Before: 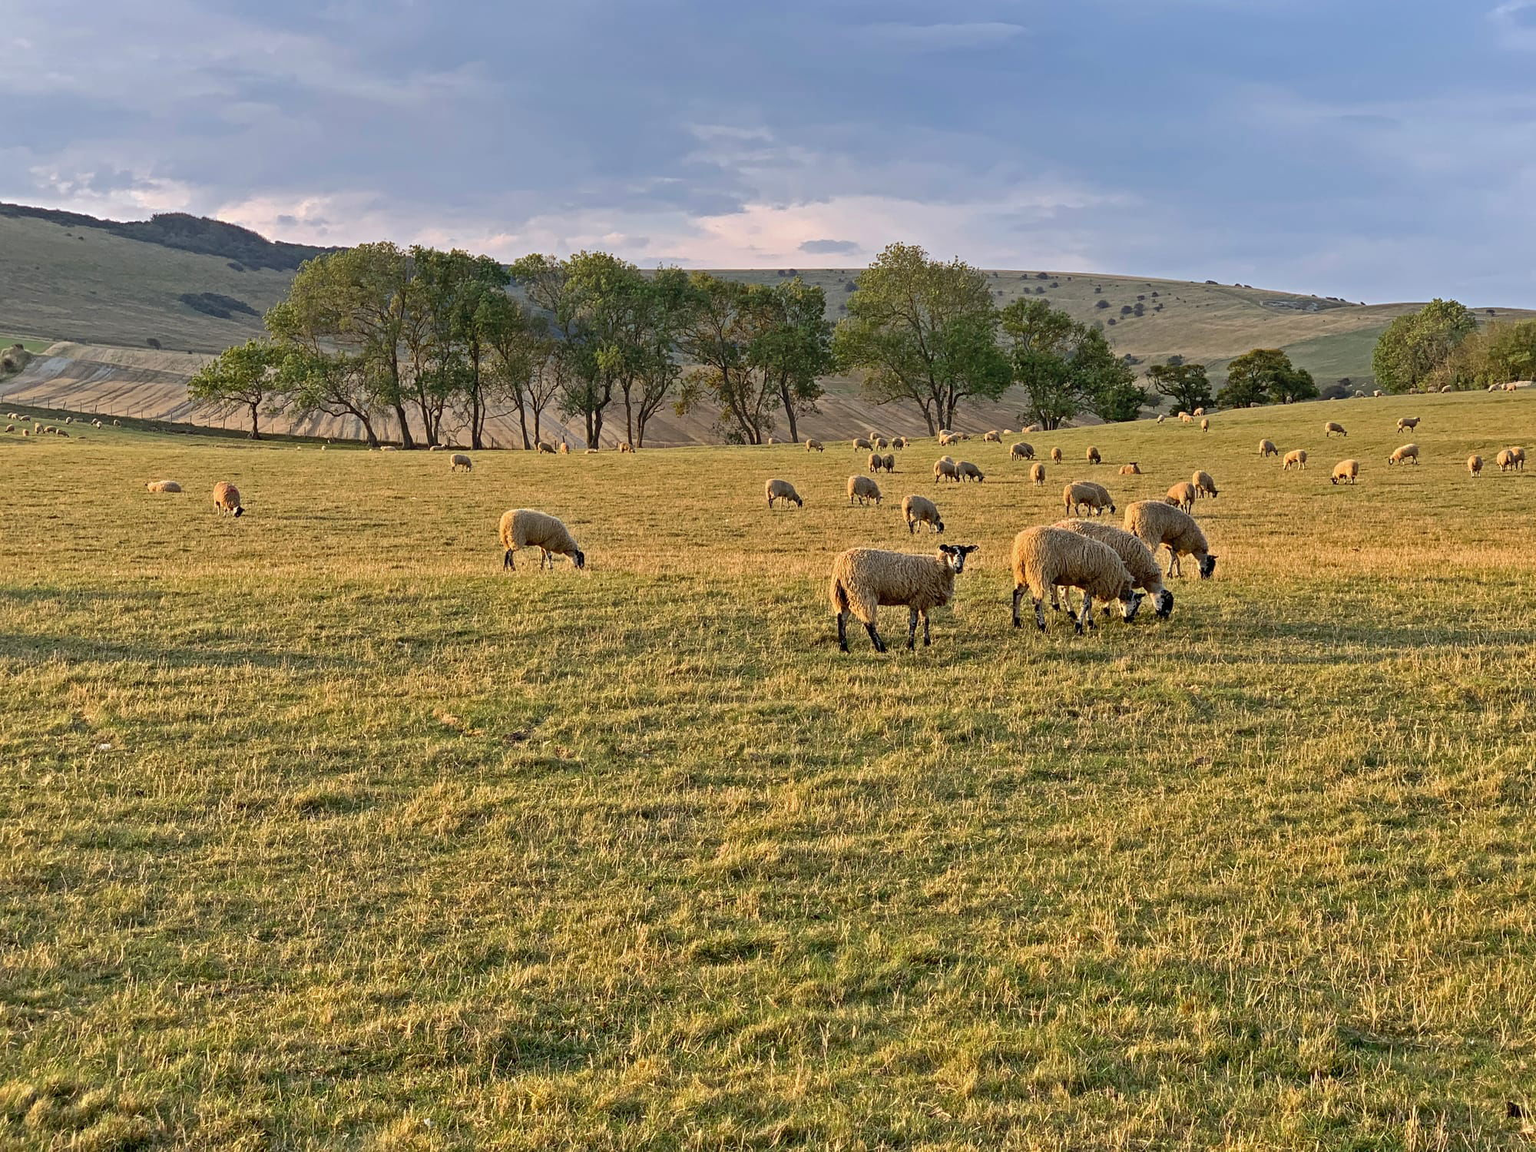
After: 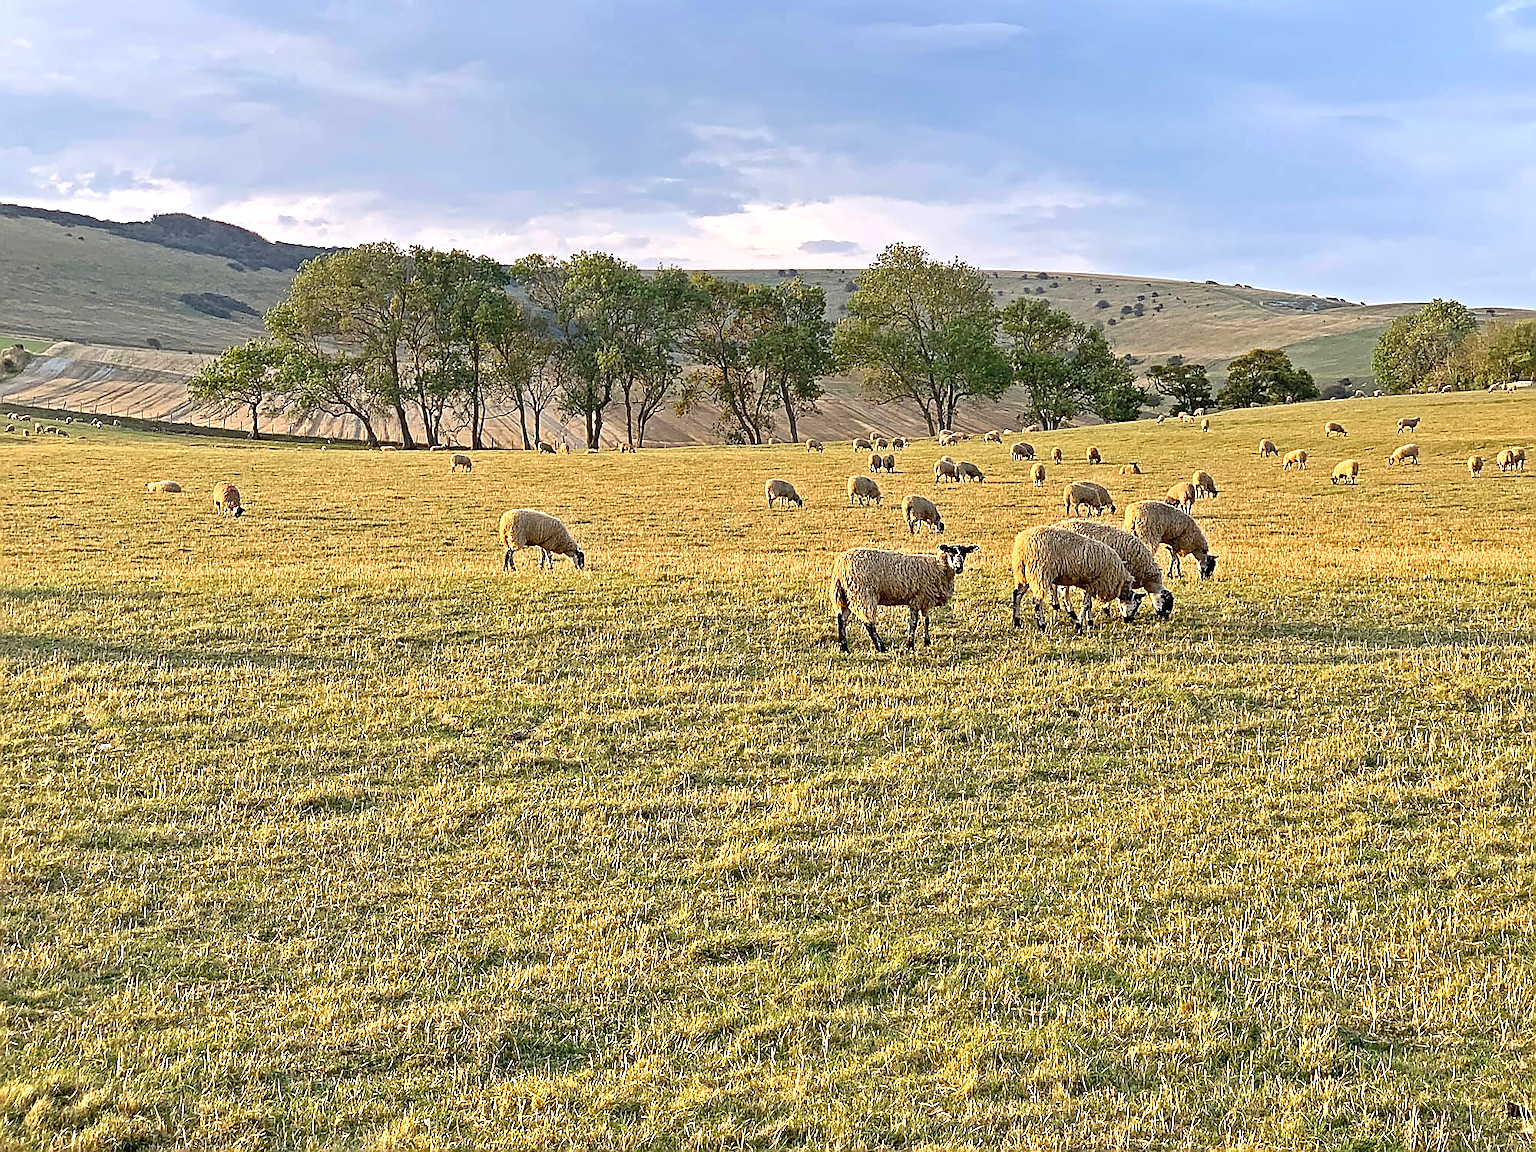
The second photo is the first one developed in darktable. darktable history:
exposure: black level correction 0, exposure 0.702 EV, compensate highlight preservation false
sharpen: radius 1.397, amount 1.238, threshold 0.776
